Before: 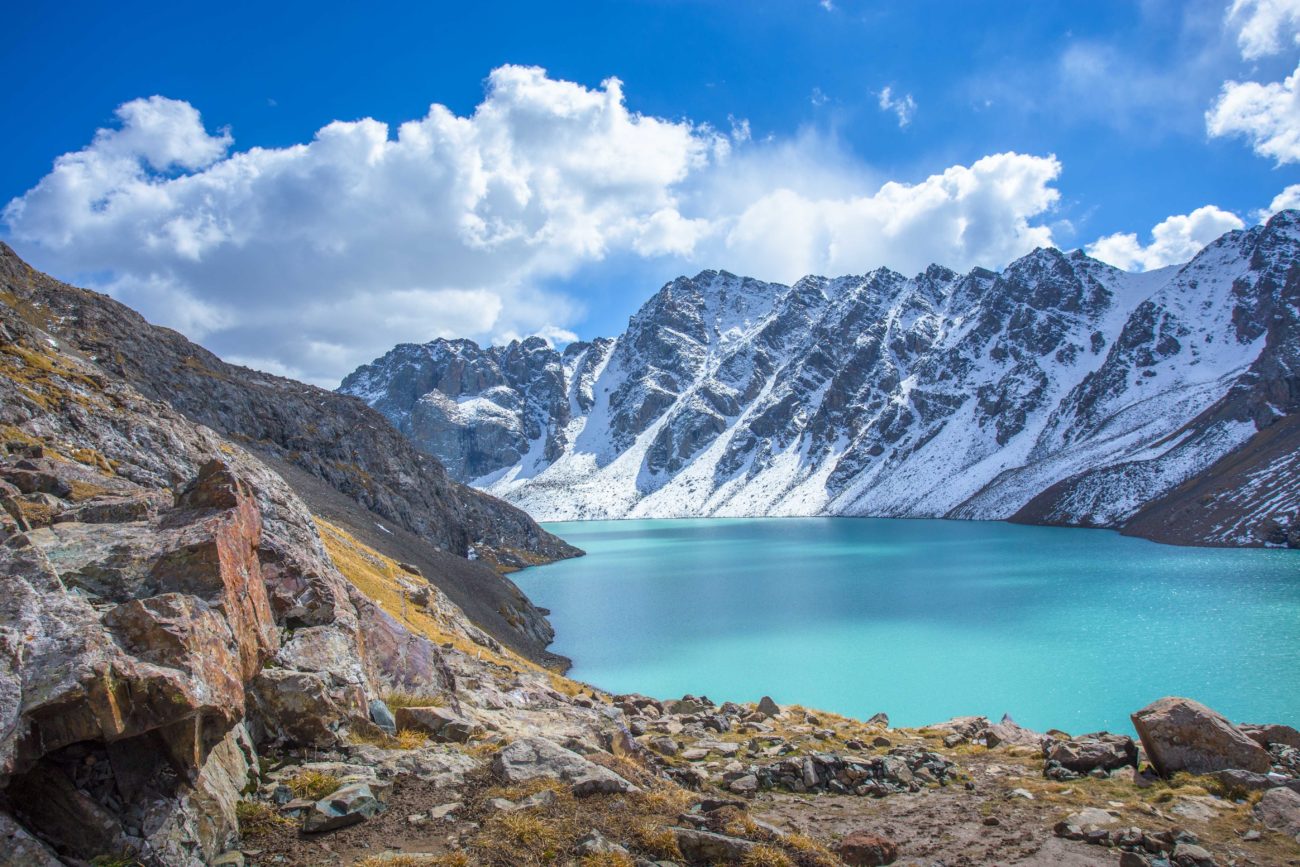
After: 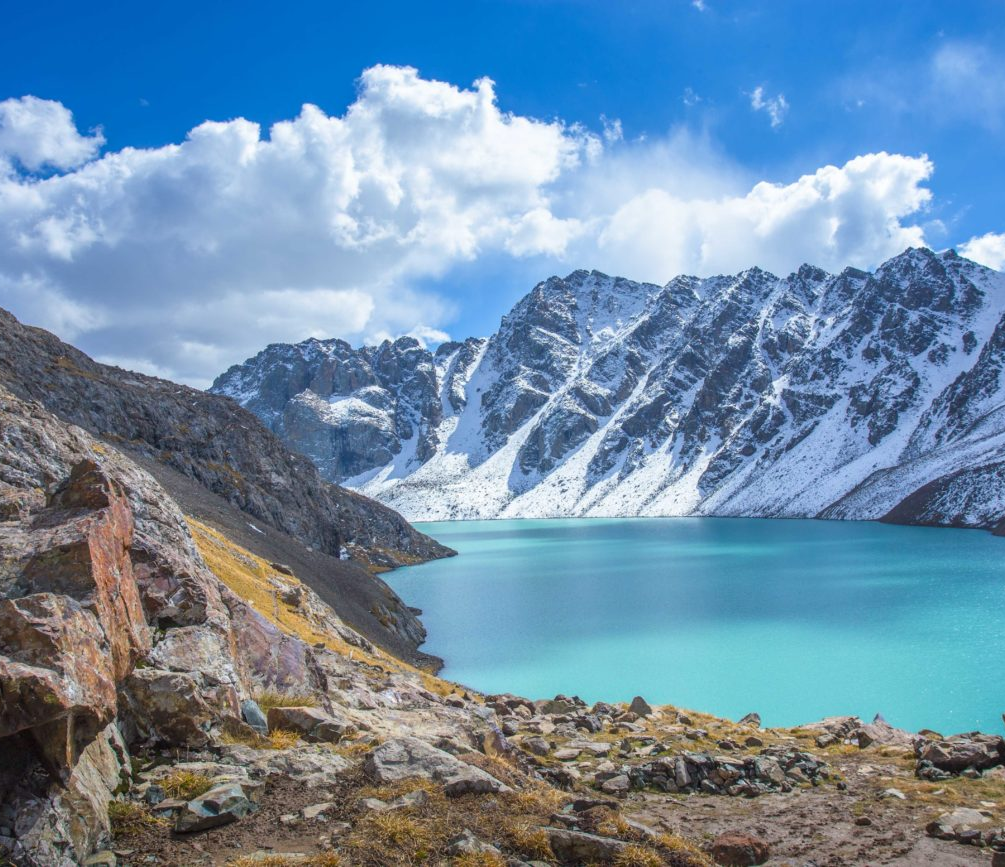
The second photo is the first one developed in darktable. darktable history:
crop: left 9.861%, right 12.802%
